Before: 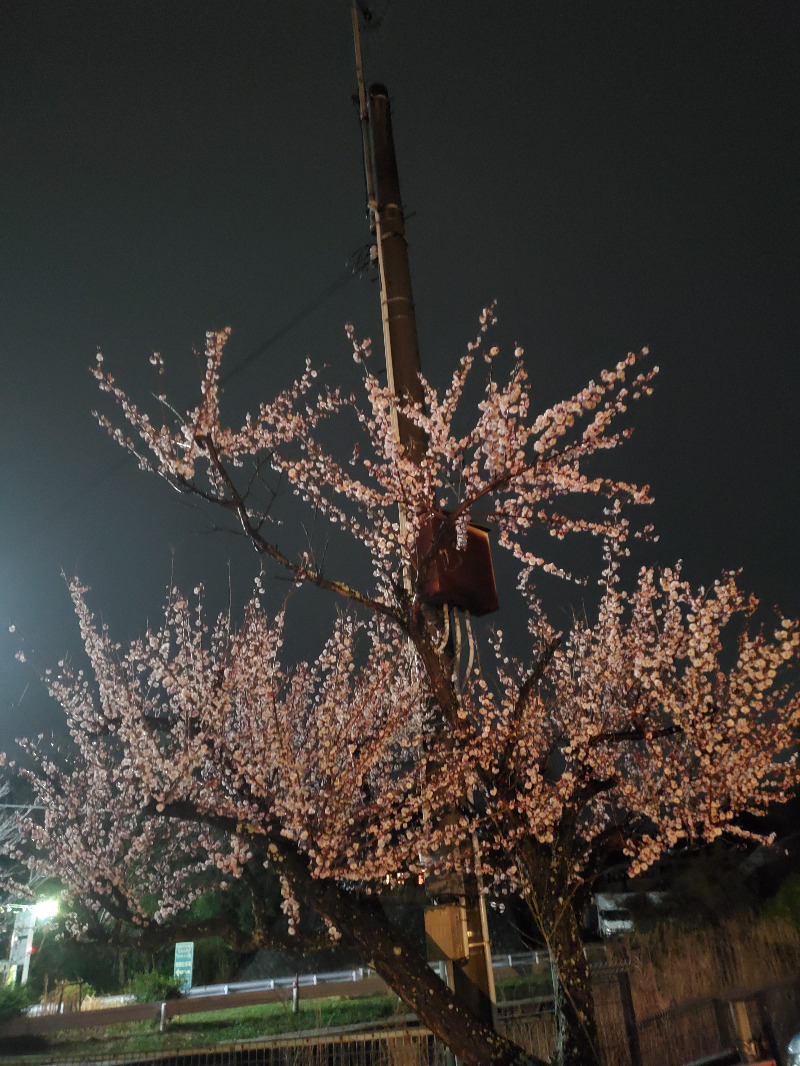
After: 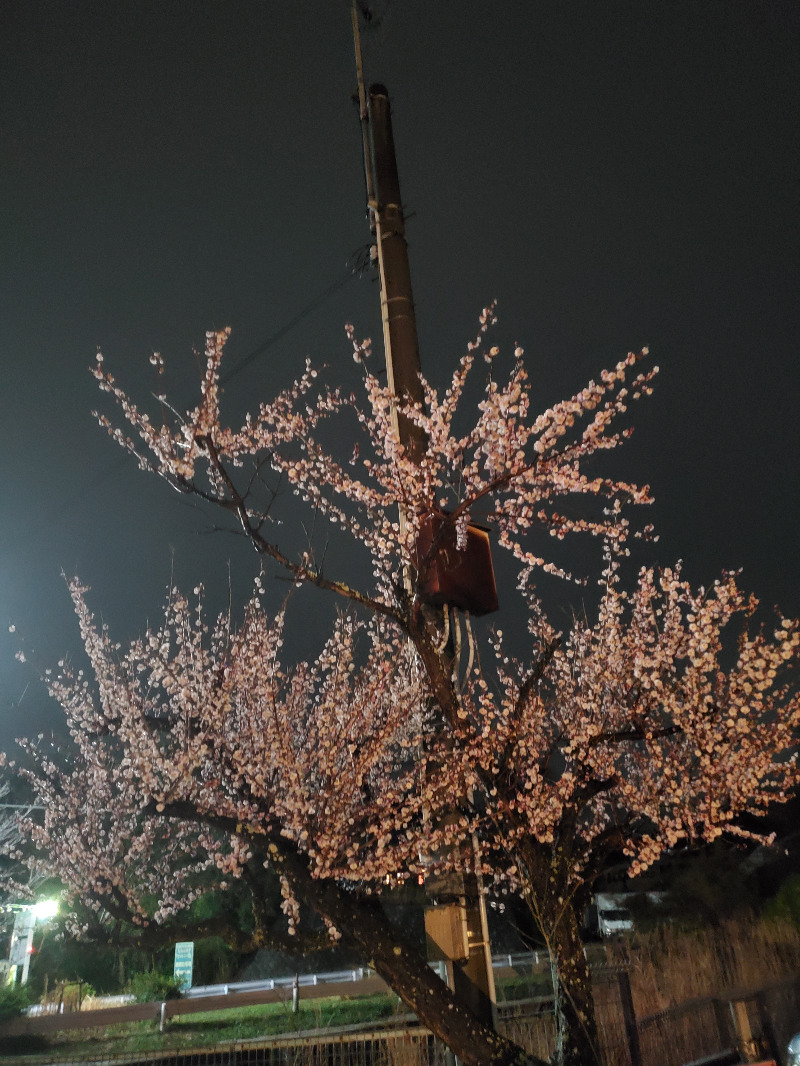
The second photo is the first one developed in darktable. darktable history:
shadows and highlights: radius 107.83, shadows 23.38, highlights -59.17, low approximation 0.01, soften with gaussian
